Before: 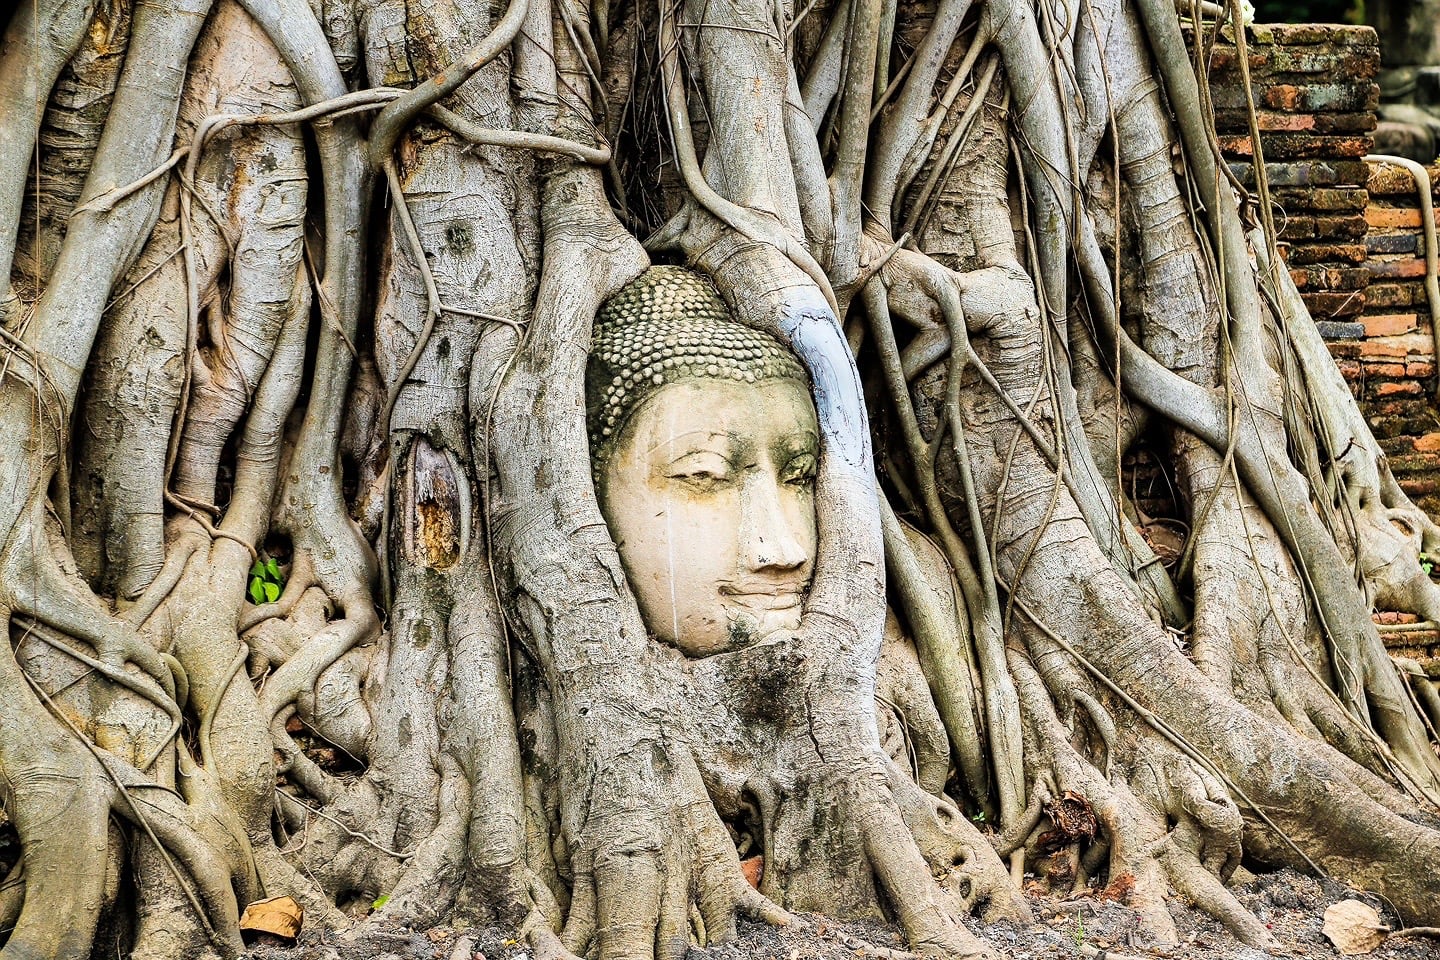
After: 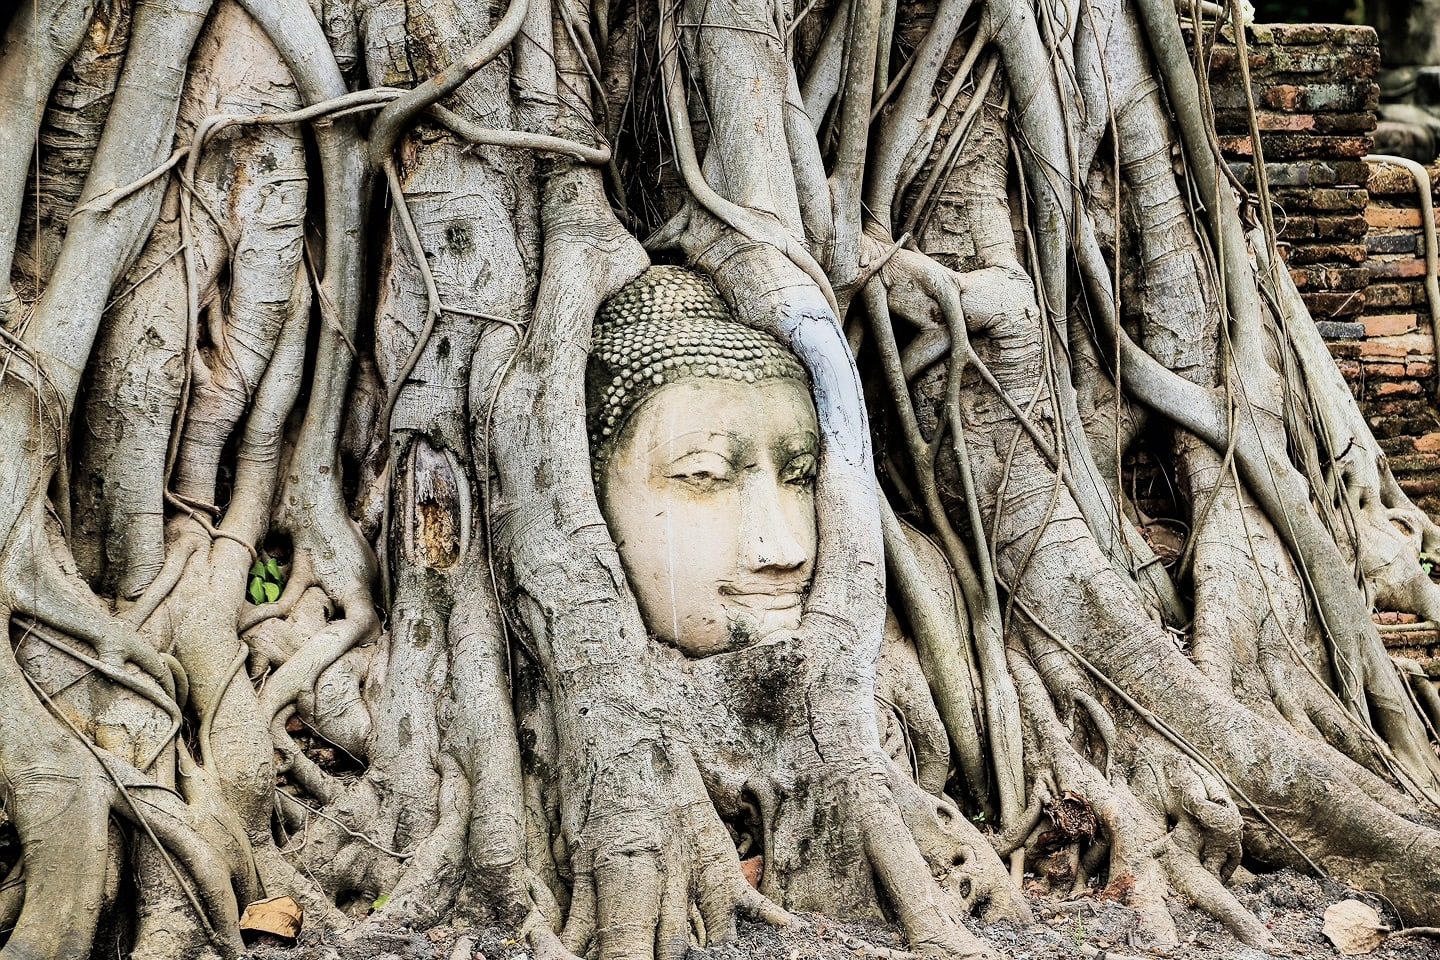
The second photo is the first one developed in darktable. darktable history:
filmic rgb: black relative exposure -11.35 EV, white relative exposure 3.26 EV, threshold 3.04 EV, hardness 6.83, color science v6 (2022), iterations of high-quality reconstruction 0, enable highlight reconstruction true
contrast brightness saturation: contrast 0.103, saturation -0.301
